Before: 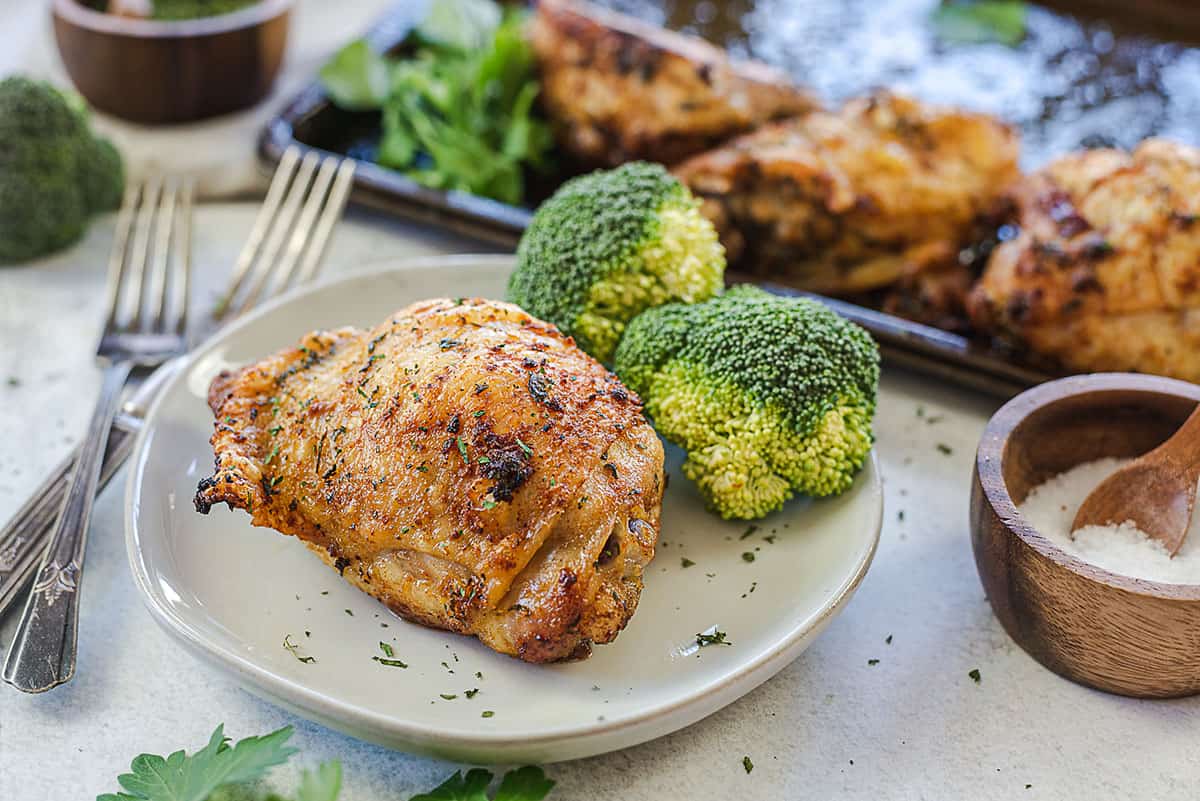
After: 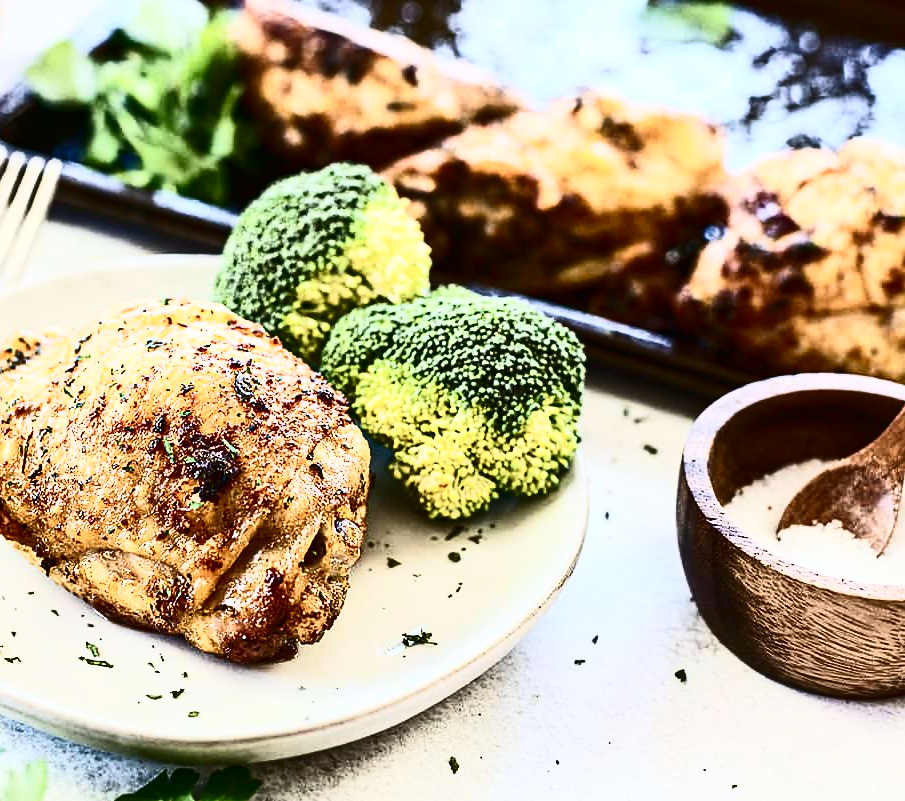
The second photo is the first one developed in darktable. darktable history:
crop and rotate: left 24.512%
contrast brightness saturation: contrast 0.943, brightness 0.195
